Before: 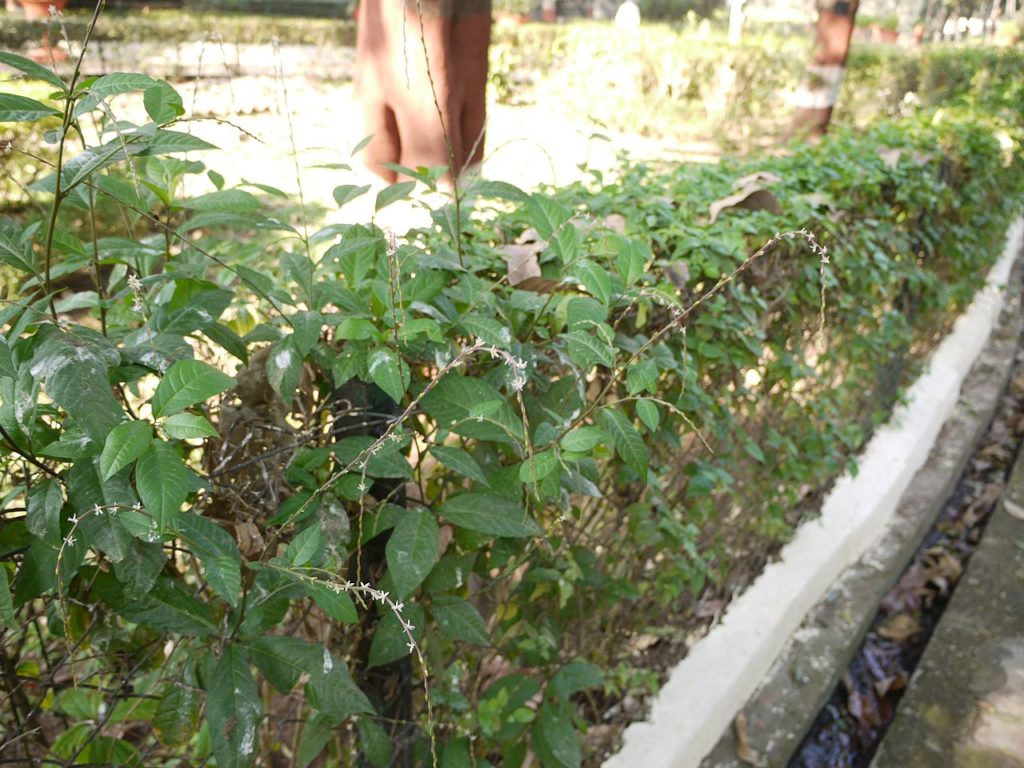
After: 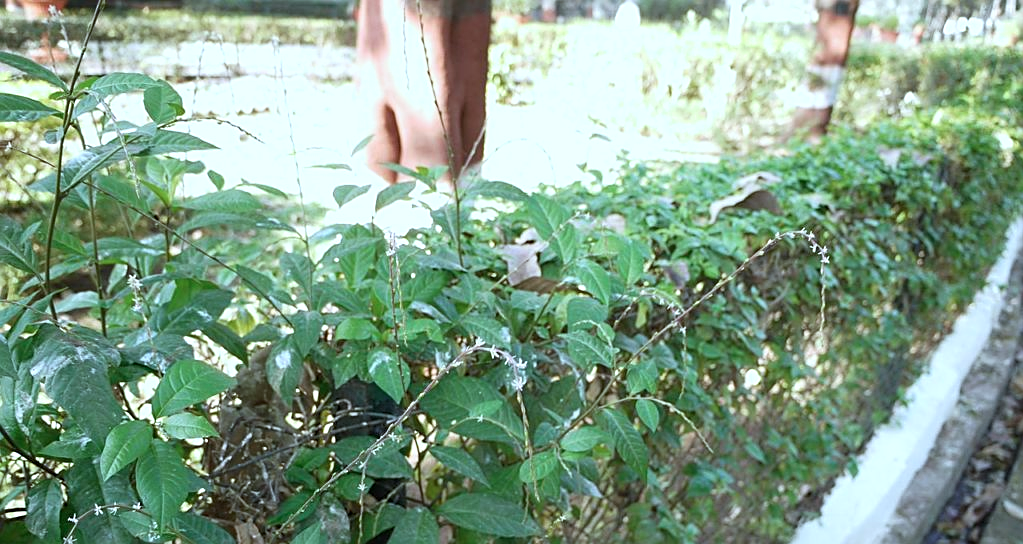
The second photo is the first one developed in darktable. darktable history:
sharpen: on, module defaults
color calibration: illuminant as shot in camera, x 0.385, y 0.38, temperature 3974.92 K, saturation algorithm version 1 (2020)
crop: right 0.001%, bottom 29.145%
shadows and highlights: shadows -12.44, white point adjustment 3.9, highlights 28.76
tone equalizer: -8 EV -0.57 EV, edges refinement/feathering 500, mask exposure compensation -1.57 EV, preserve details no
